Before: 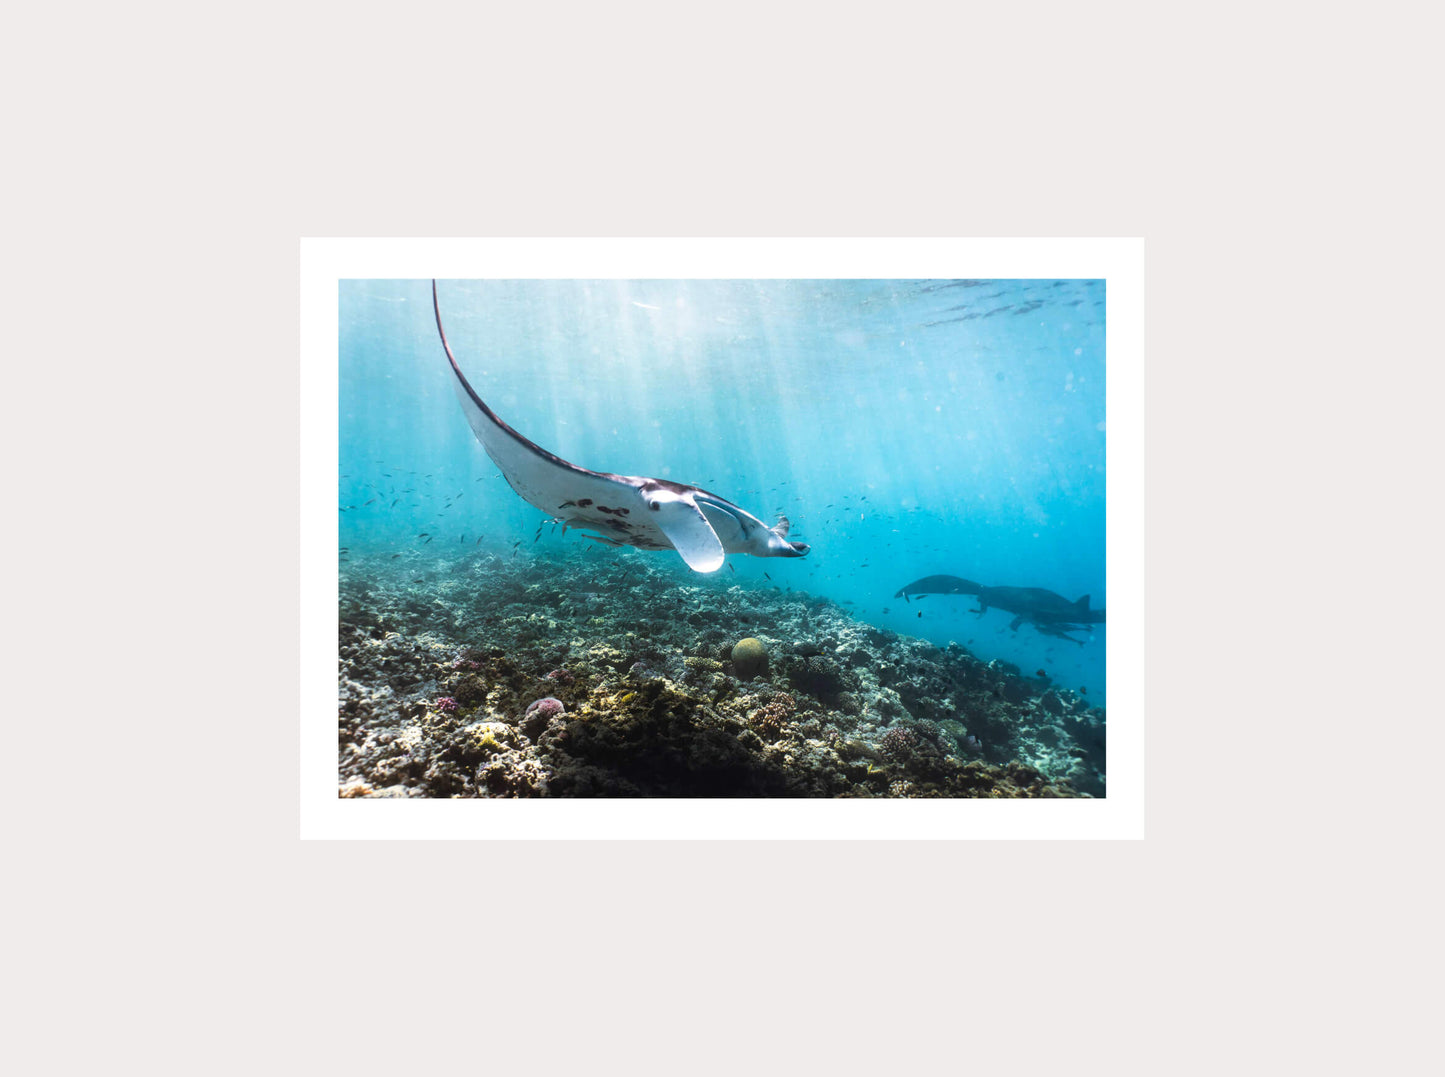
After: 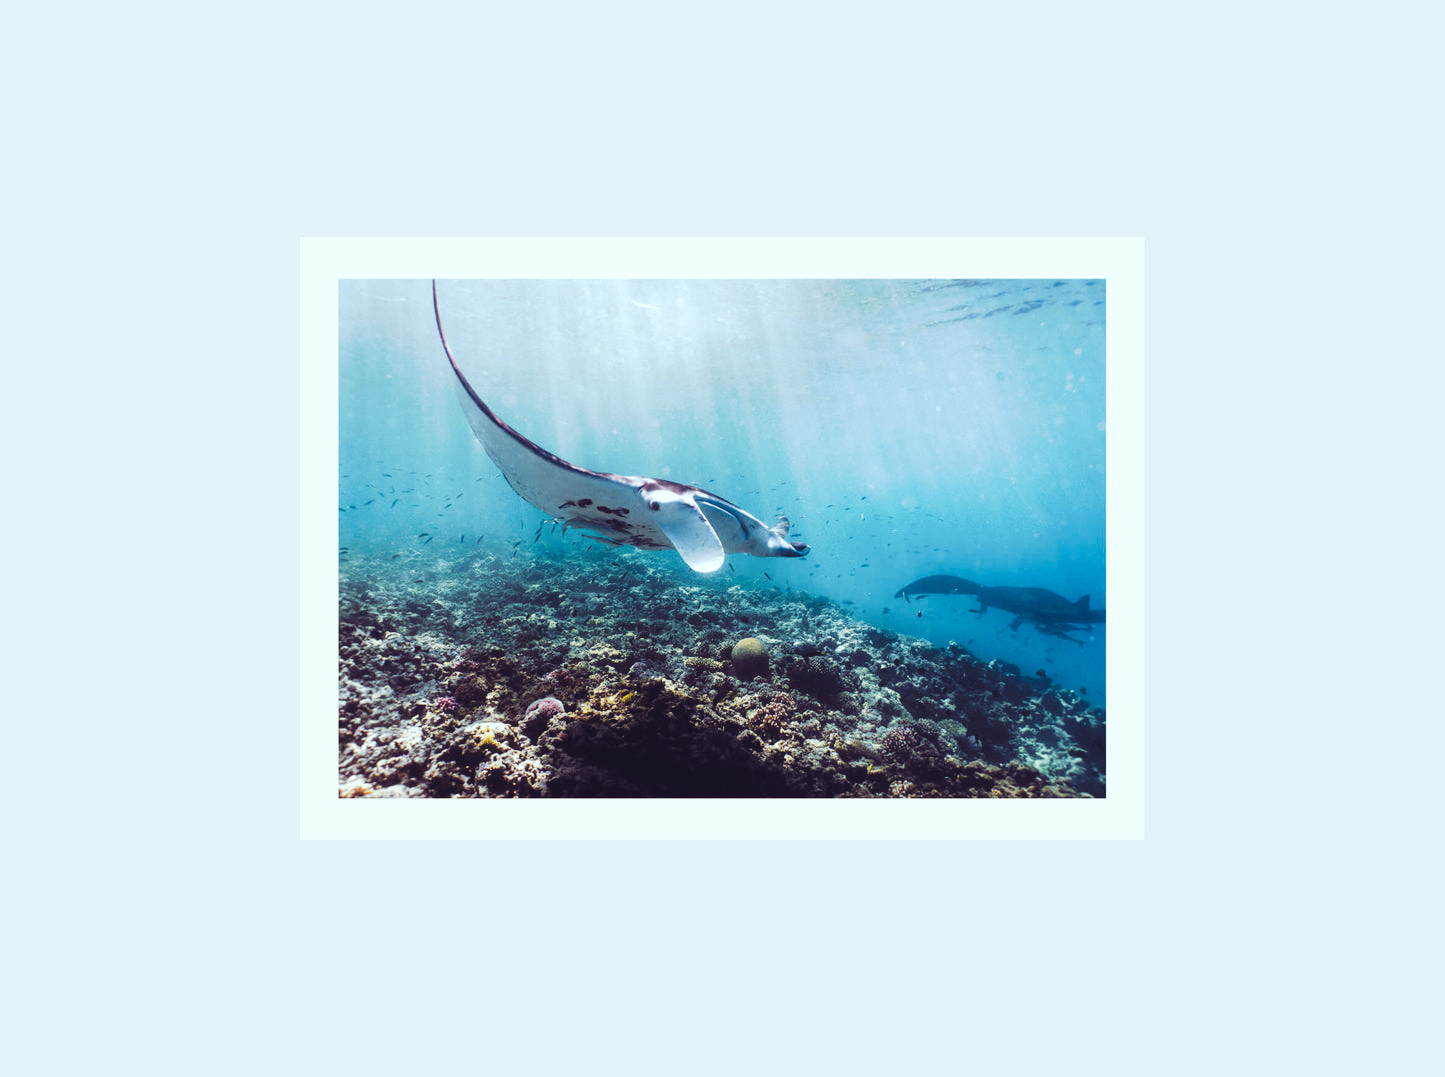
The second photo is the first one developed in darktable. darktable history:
tone curve: curves: ch0 [(0, 0) (0.003, 0.054) (0.011, 0.057) (0.025, 0.056) (0.044, 0.062) (0.069, 0.071) (0.1, 0.088) (0.136, 0.111) (0.177, 0.146) (0.224, 0.19) (0.277, 0.261) (0.335, 0.363) (0.399, 0.458) (0.468, 0.562) (0.543, 0.653) (0.623, 0.725) (0.709, 0.801) (0.801, 0.853) (0.898, 0.915) (1, 1)], preserve colors none
color look up table: target L [97.45, 95.21, 91.27, 80.66, 79.69, 66.72, 61.28, 56.4, 47.21, 48.73, 42.52, 31.47, 8.915, 200.93, 84.81, 77.39, 69.47, 61.65, 62.07, 50.22, 49.76, 36.99, 36.59, 35.3, 36.37, 2.442, 90.29, 78.29, 66.1, 54.32, 62.14, 61.12, 52.74, 54.66, 50.83, 48.51, 48.24, 38.66, 30.41, 33.28, 16.58, 14.81, 87.96, 87.27, 68.95, 61.28, 46.74, 33.65, 30.33], target a [-12.73, -20.51, -29.11, -74.19, -63.84, -61.54, -42.38, -17.23, -31.71, -13, -21.07, -13.15, 3.481, 0, 6.912, 4.781, 32.83, 36.16, 5.447, 62.69, 29.15, 30.75, 45.43, 42.4, 7.38, 18.05, 17.54, 37.35, 50.28, 9.155, 41.01, 81.44, 53.92, 64.69, 4.481, 28.29, 69.29, 43.45, 36.47, 45.61, 37.44, 38.81, -45.01, -19.45, -21.68, -11.76, -14.1, 1.146, 3.791], target b [8.962, 71.62, 43.37, 52.9, 17.78, 35.54, 16.56, 21.47, 27.84, 34.86, -5.899, 12.01, -10.32, -0.001, 7.168, 59.09, 22.39, 48.87, 8.651, 24.59, 3.267, 22.81, 22.59, 8.232, 4.259, -17.88, -18.54, -34.08, -23.59, -47.27, -59.33, -58.53, -5.584, -21.32, -74.47, -27.05, -50.53, -85.83, -14.18, -54.17, -50.01, -32.59, -16.1, -19.16, -40.56, -16.02, -29.63, -13.99, -33.18], num patches 49
